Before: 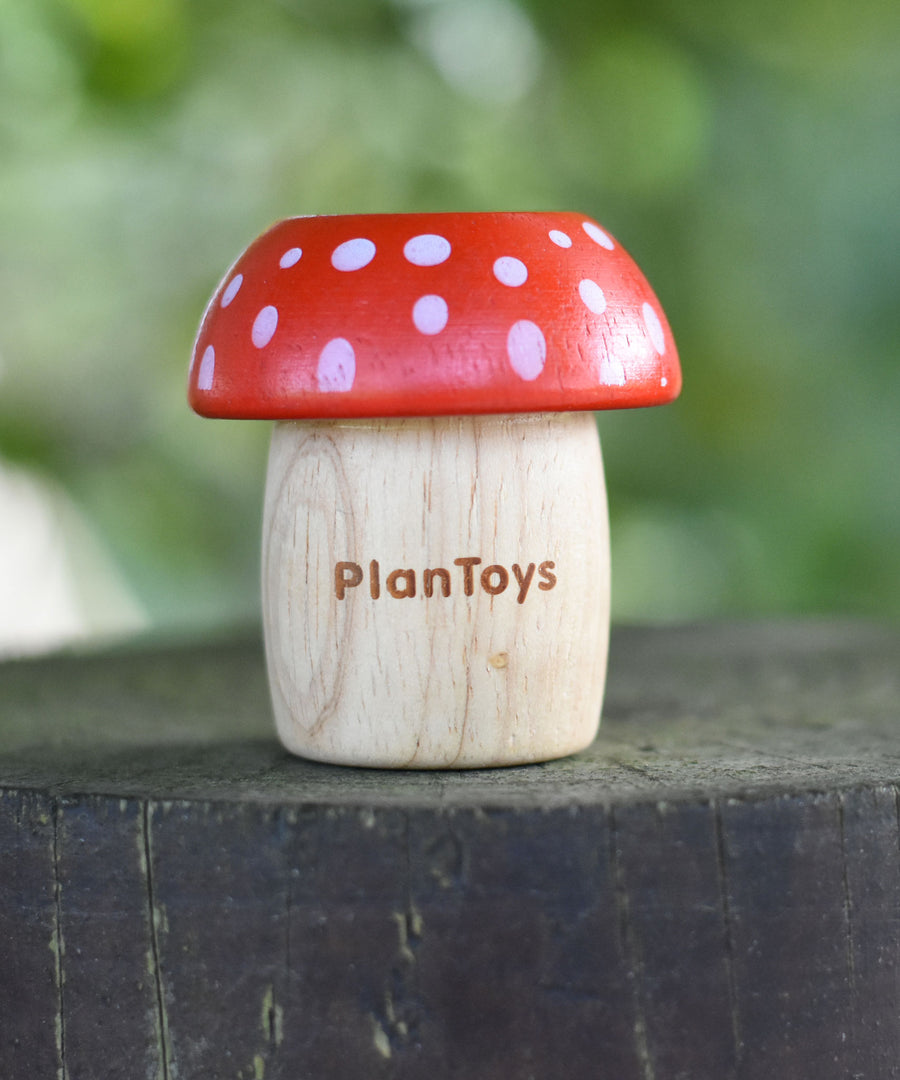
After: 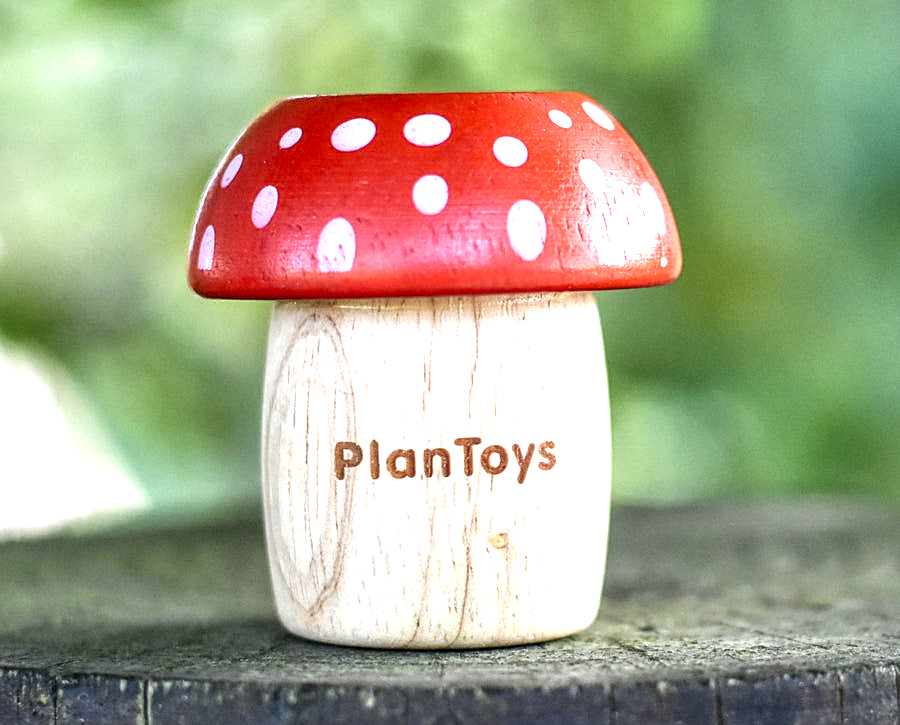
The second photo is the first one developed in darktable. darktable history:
vignetting: fall-off start 116.38%, fall-off radius 59.5%, brightness -0.288, unbound false
crop: top 11.146%, bottom 21.719%
sharpen: on, module defaults
exposure: exposure 0.655 EV, compensate highlight preservation false
tone equalizer: on, module defaults
velvia: on, module defaults
local contrast: highlights 78%, shadows 56%, detail 175%, midtone range 0.424
